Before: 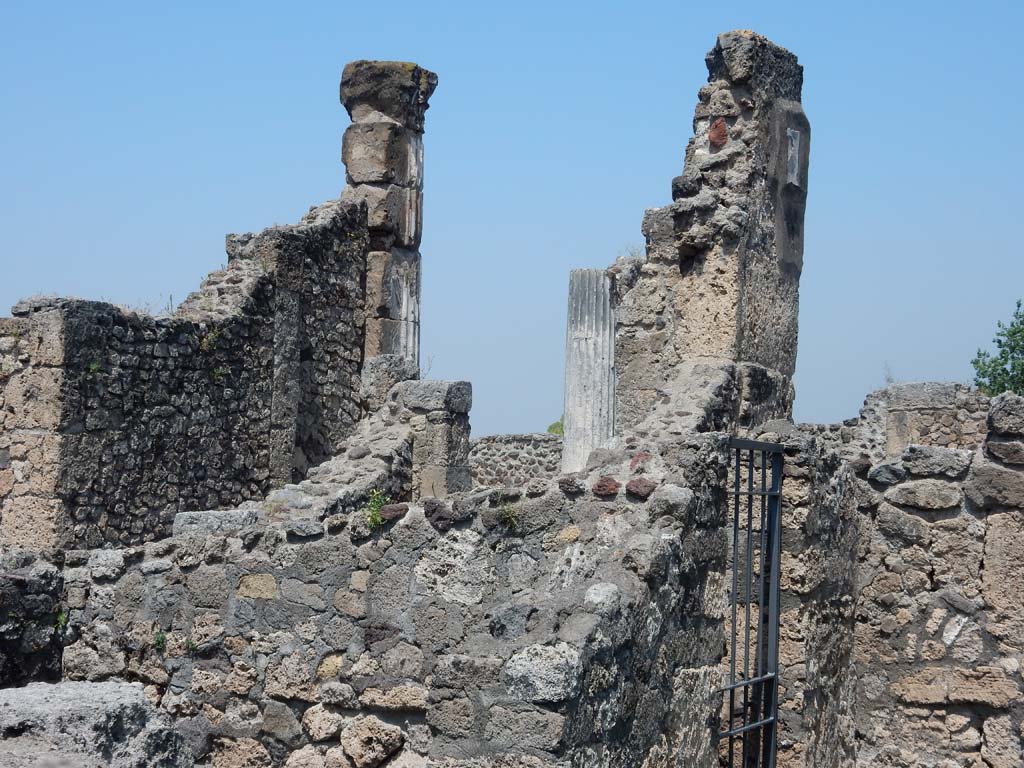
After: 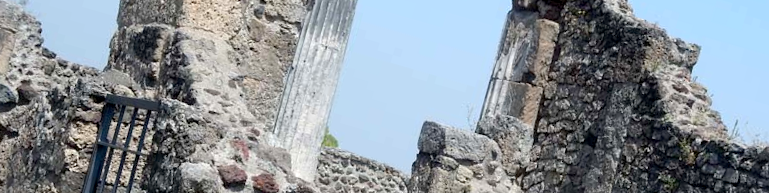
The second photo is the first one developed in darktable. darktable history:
crop and rotate: angle 16.12°, top 30.835%, bottom 35.653%
exposure: black level correction 0.005, exposure 0.417 EV, compensate highlight preservation false
